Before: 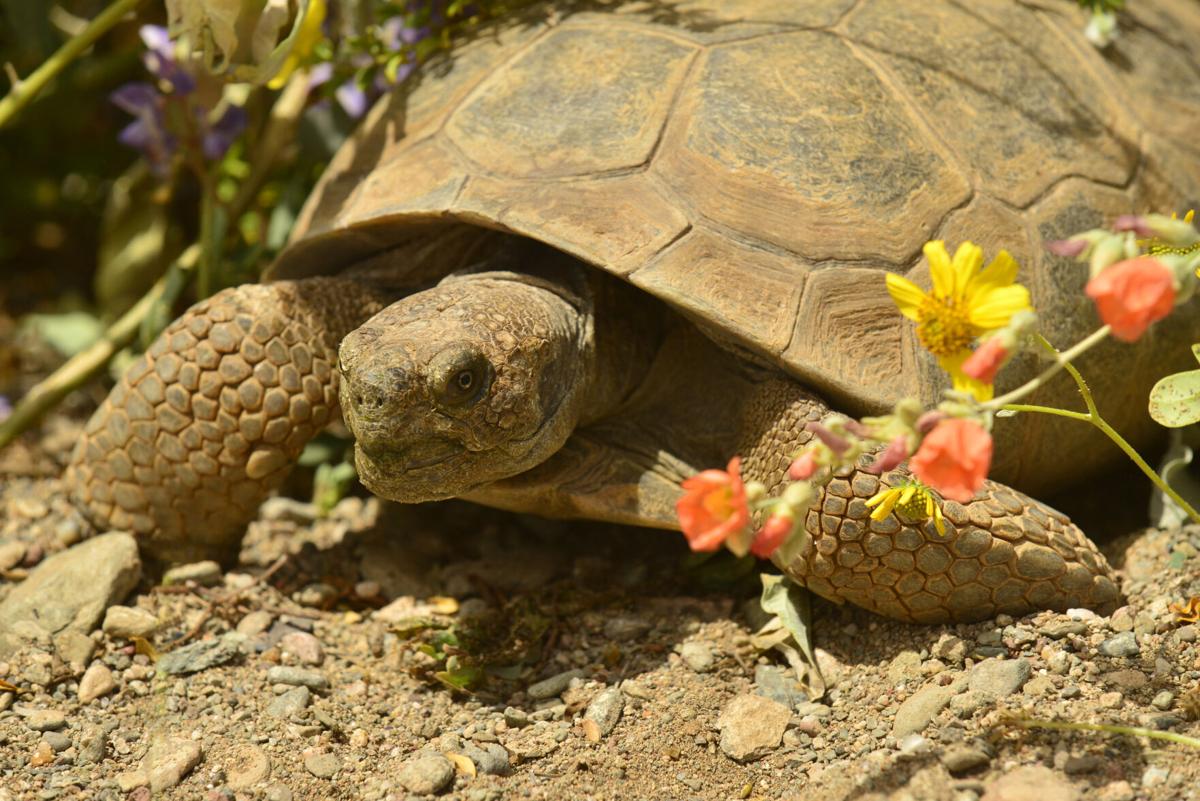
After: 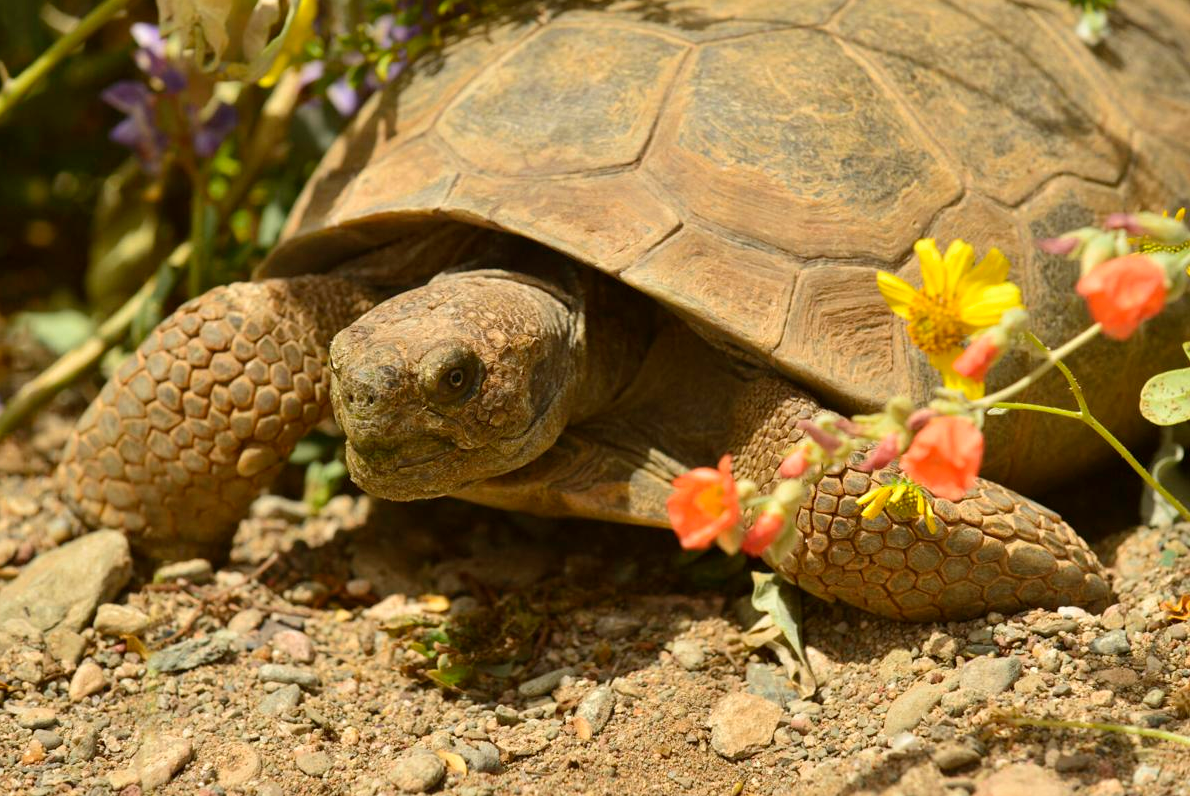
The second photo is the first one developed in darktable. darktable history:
crop and rotate: left 0.792%, top 0.276%, bottom 0.319%
